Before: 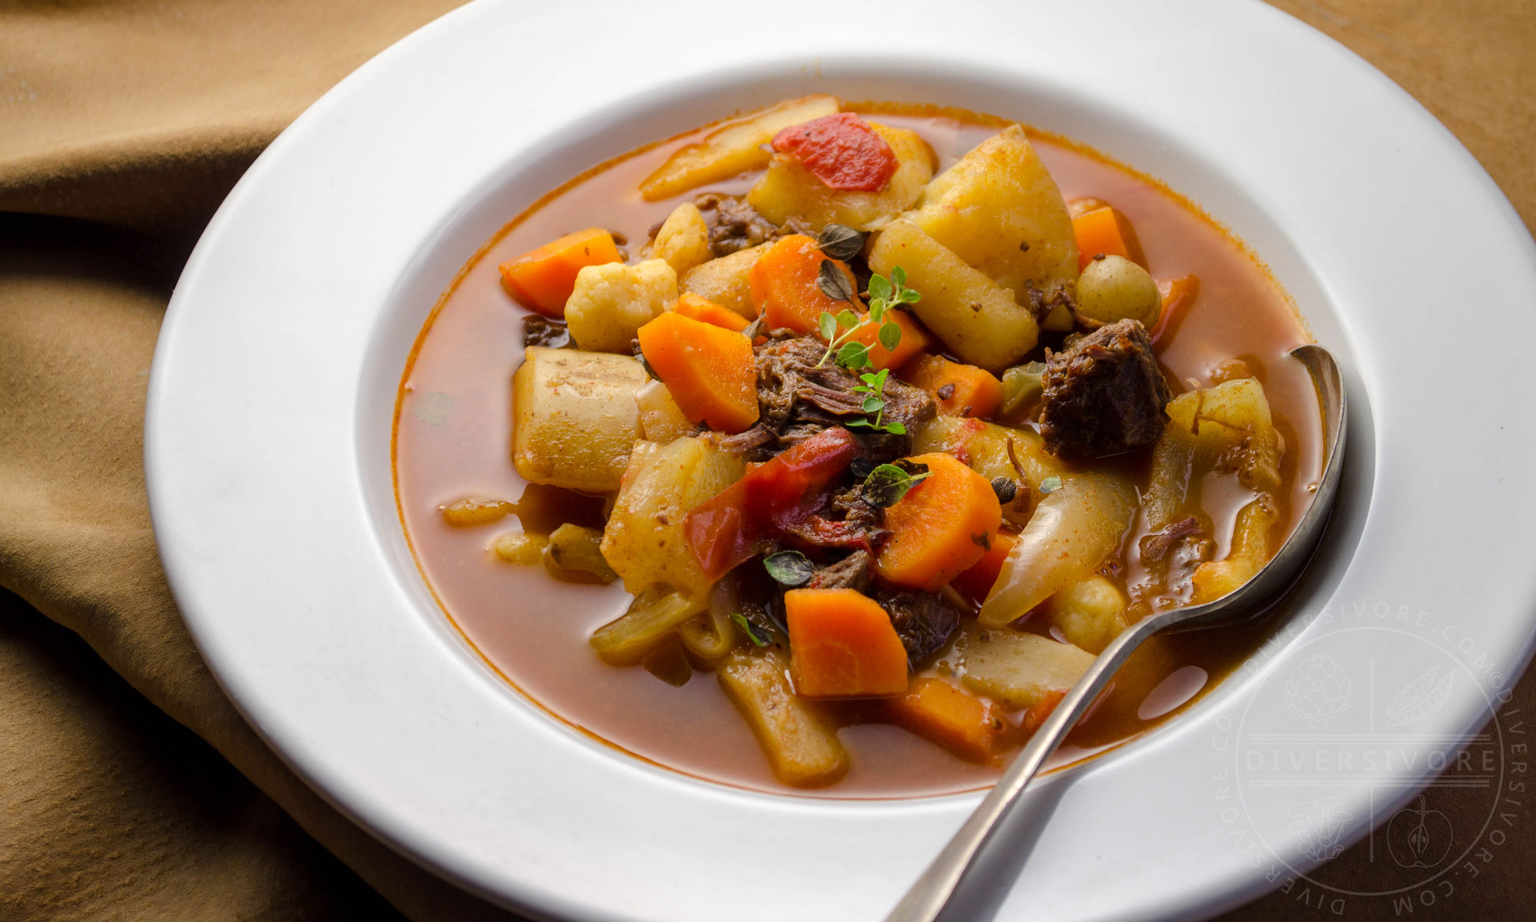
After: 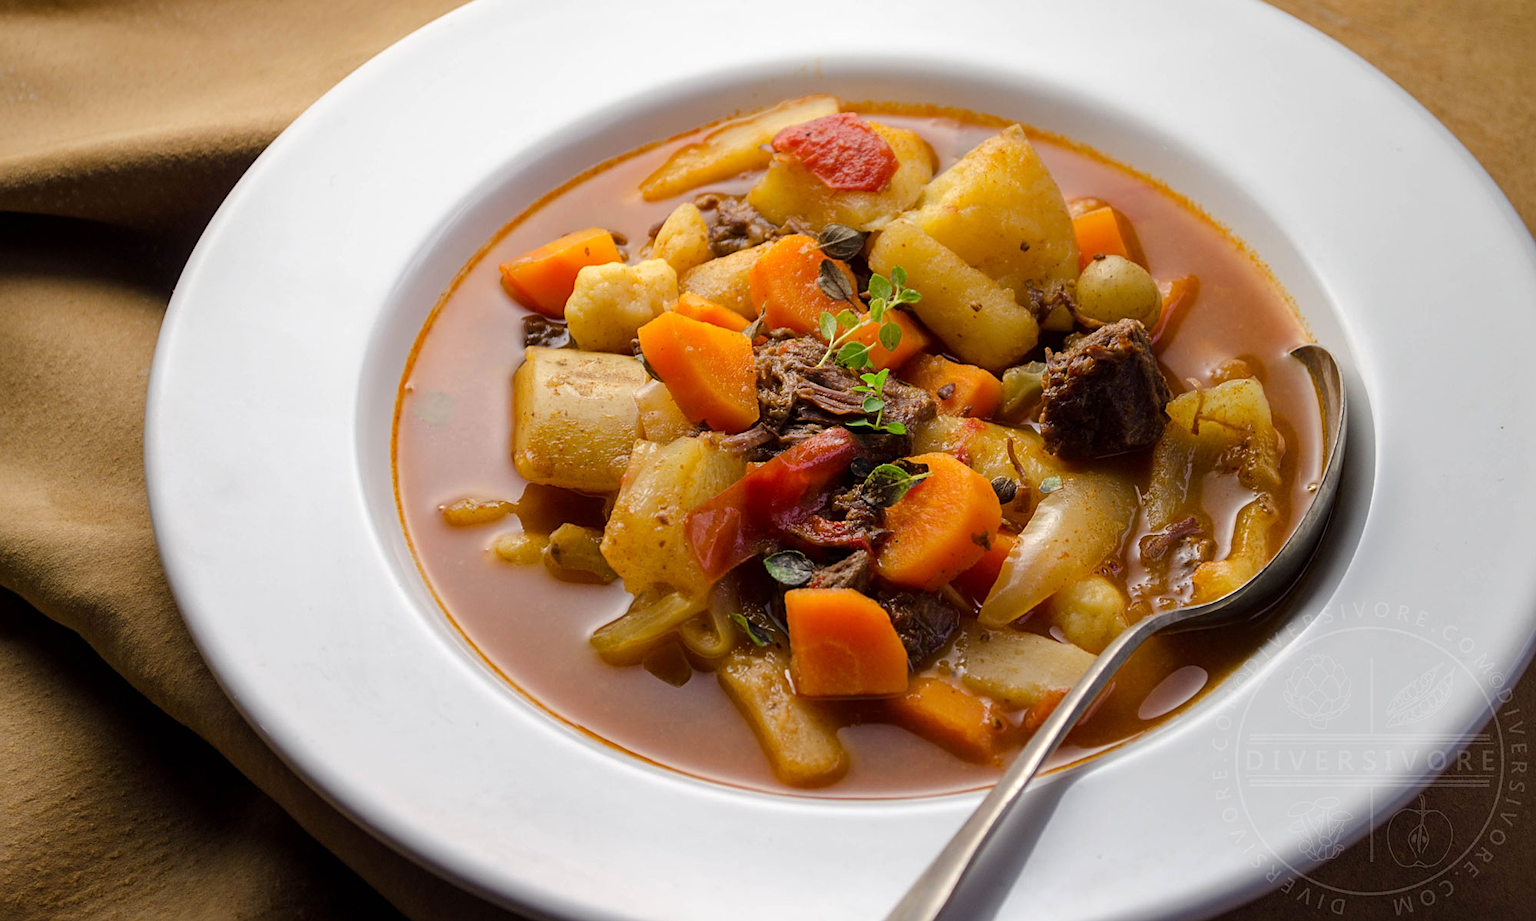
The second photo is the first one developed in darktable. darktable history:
sharpen: radius 2.162, amount 0.38, threshold 0.224
